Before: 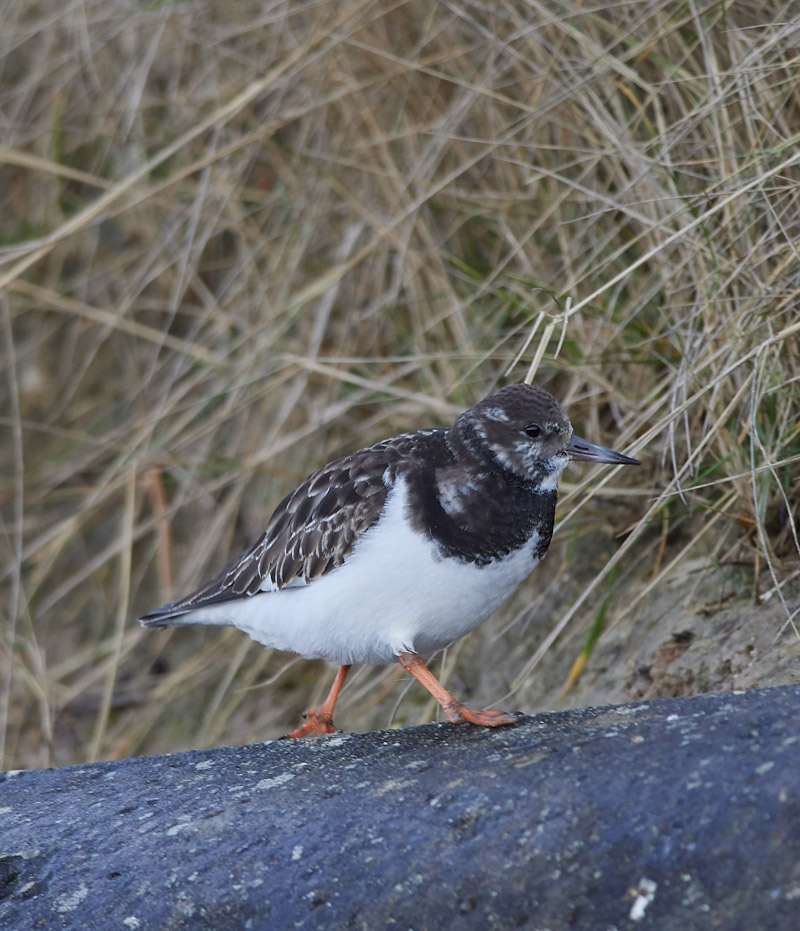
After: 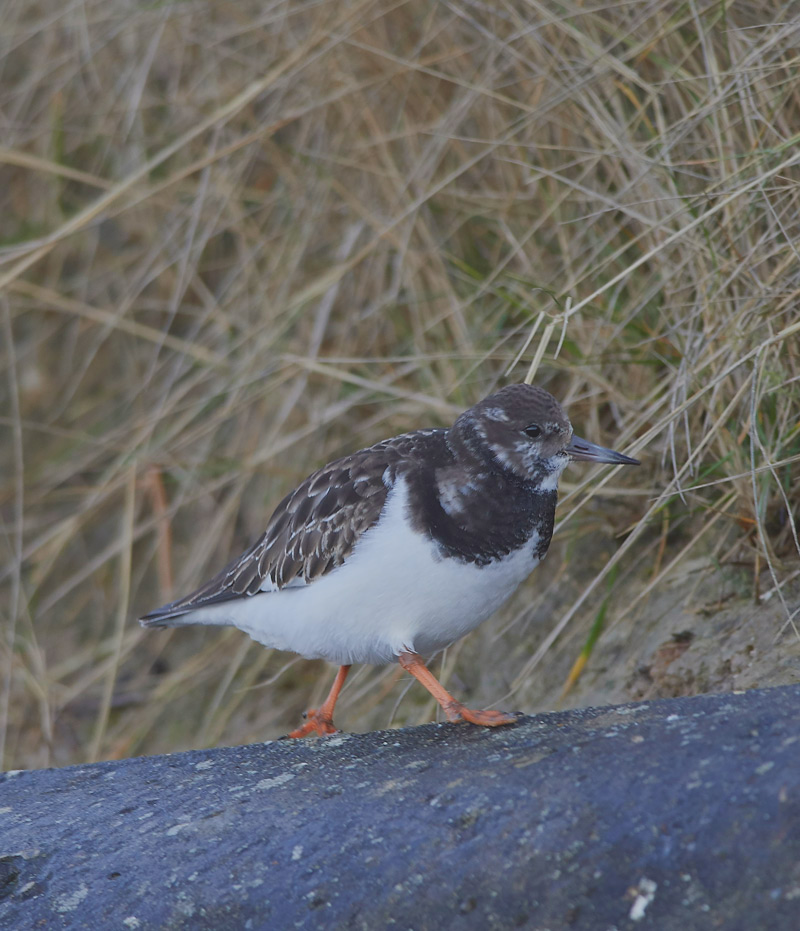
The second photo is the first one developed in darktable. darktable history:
local contrast: detail 71%
